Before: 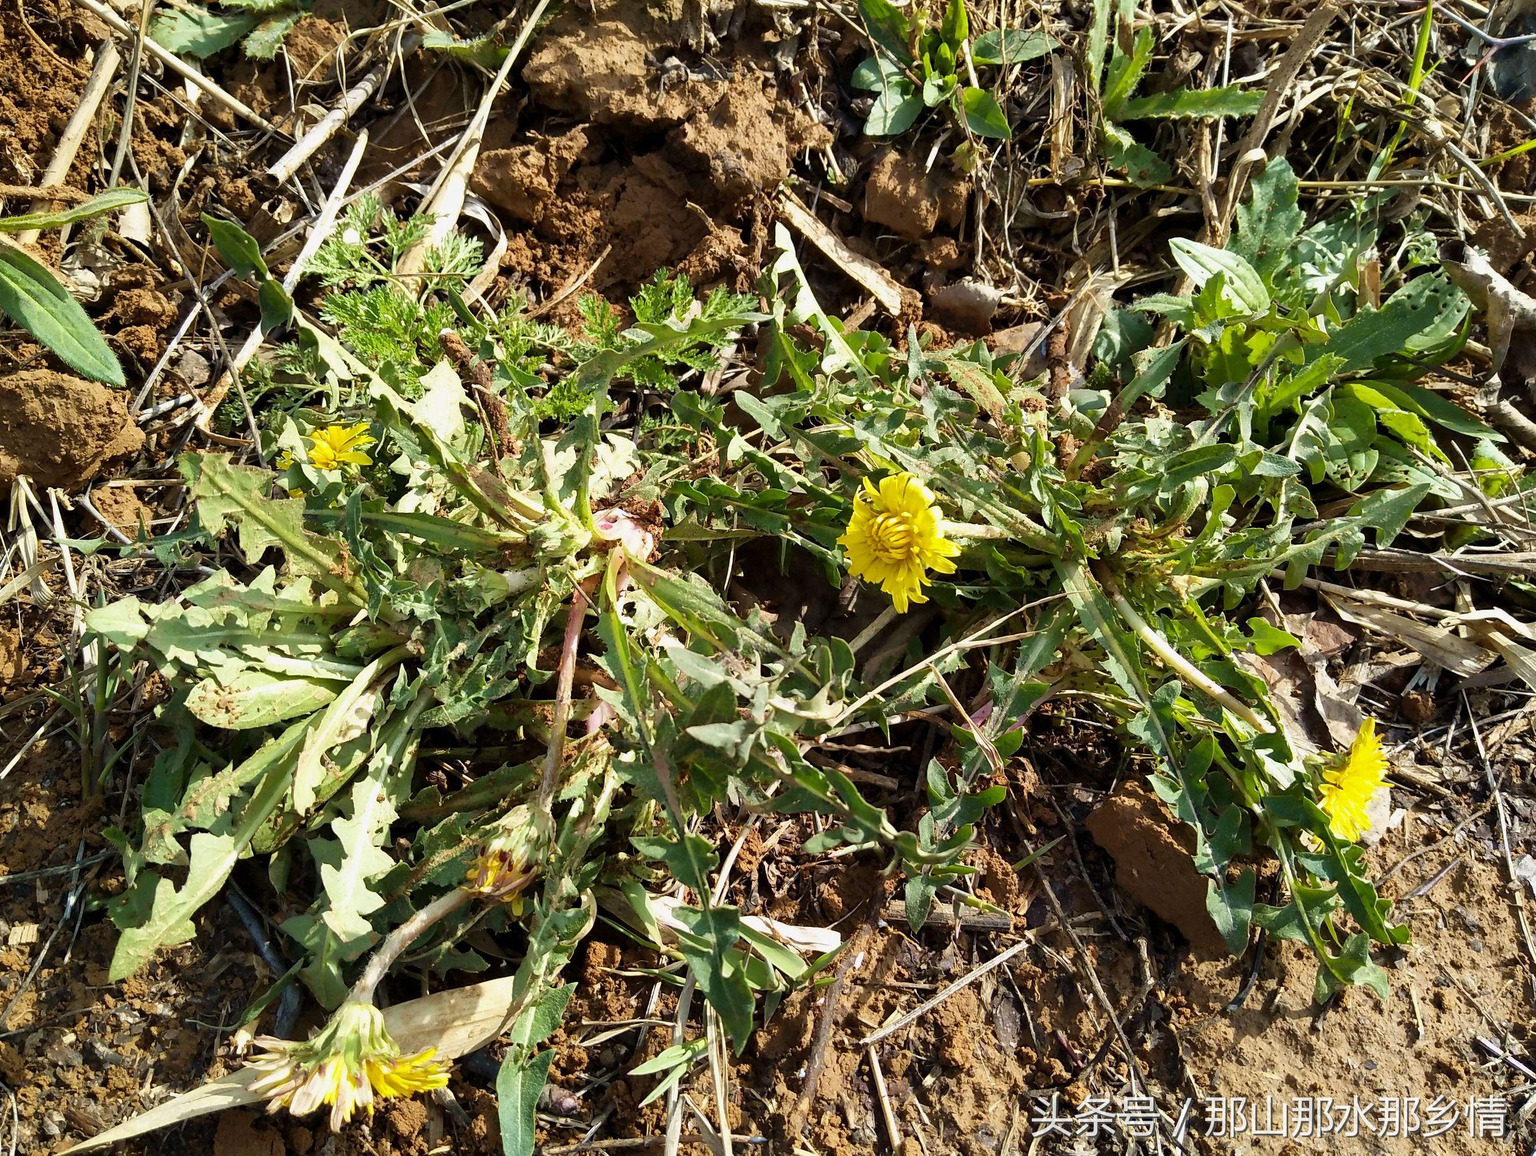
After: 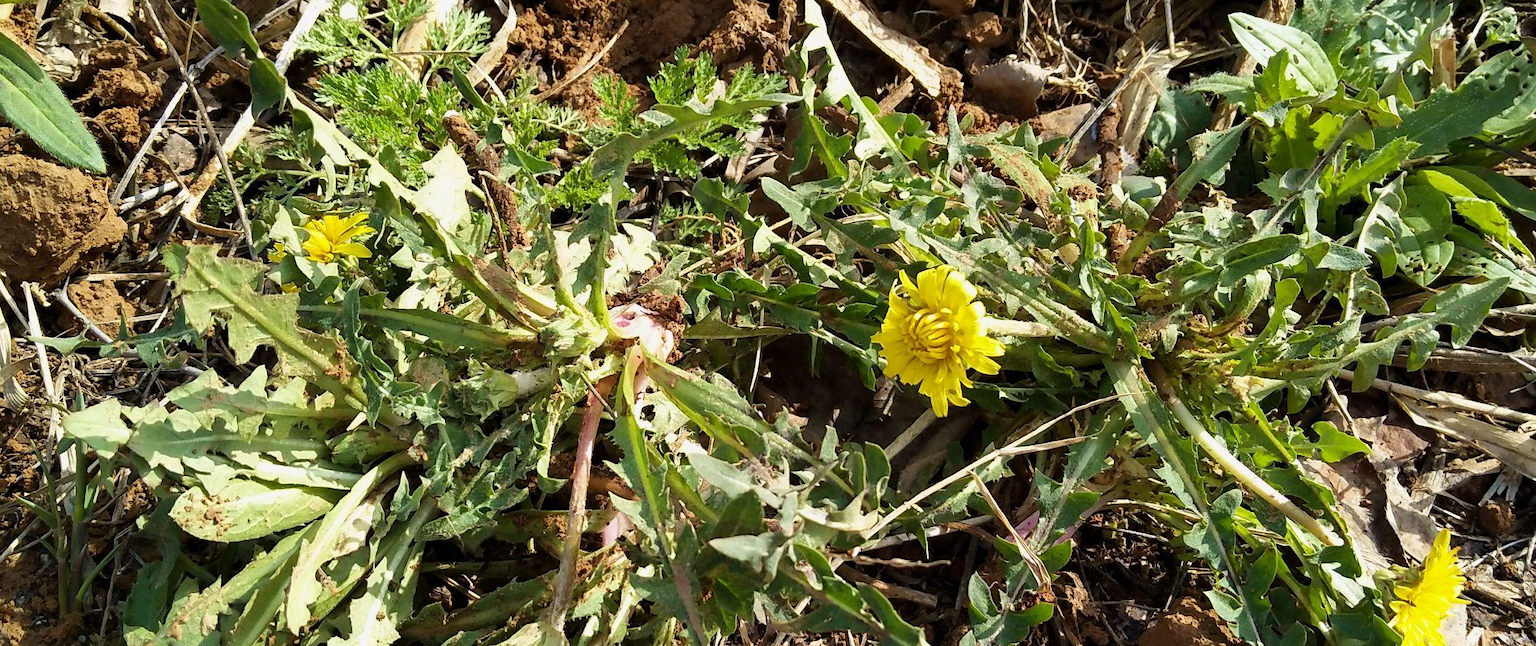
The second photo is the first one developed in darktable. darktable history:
crop: left 1.805%, top 19.58%, right 5.242%, bottom 28.394%
